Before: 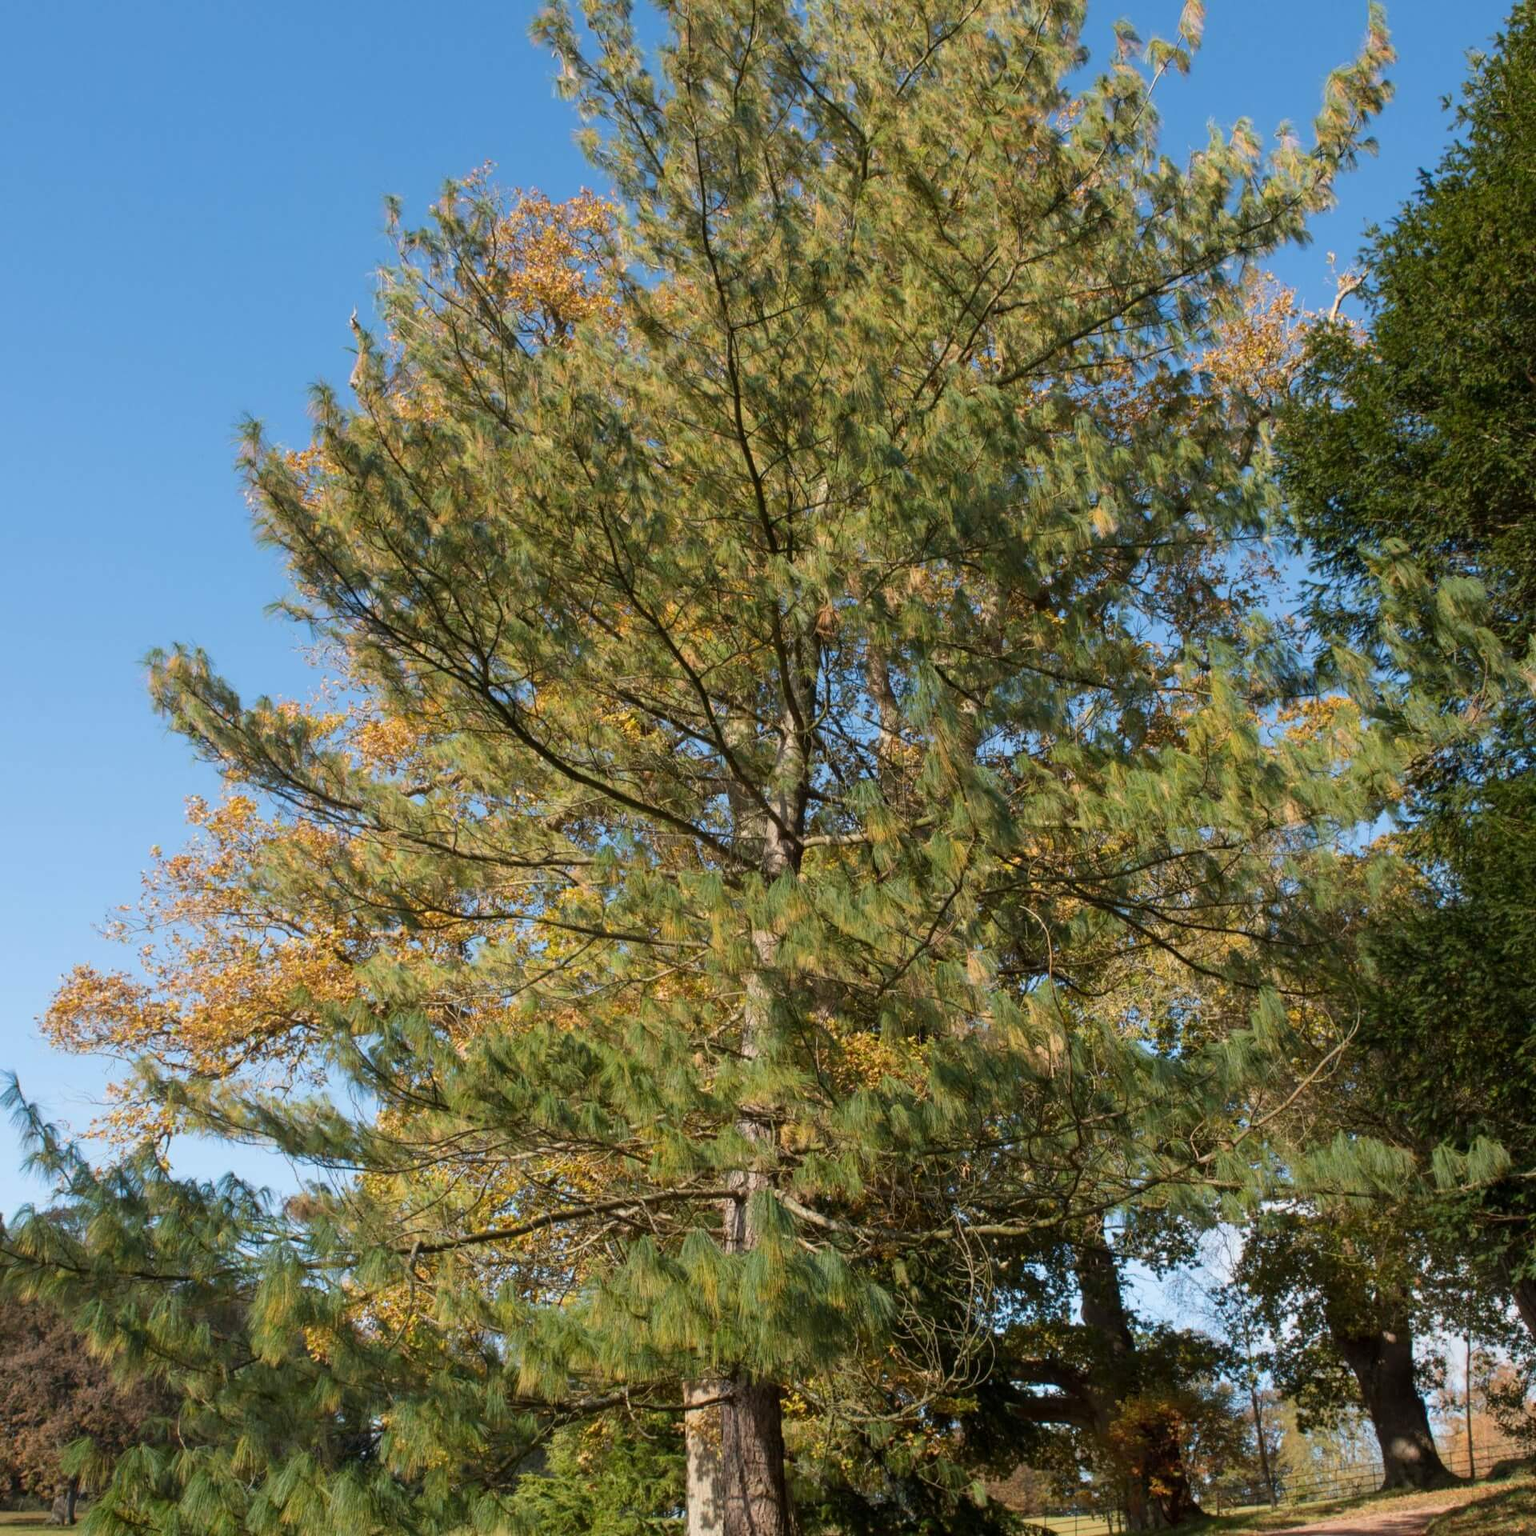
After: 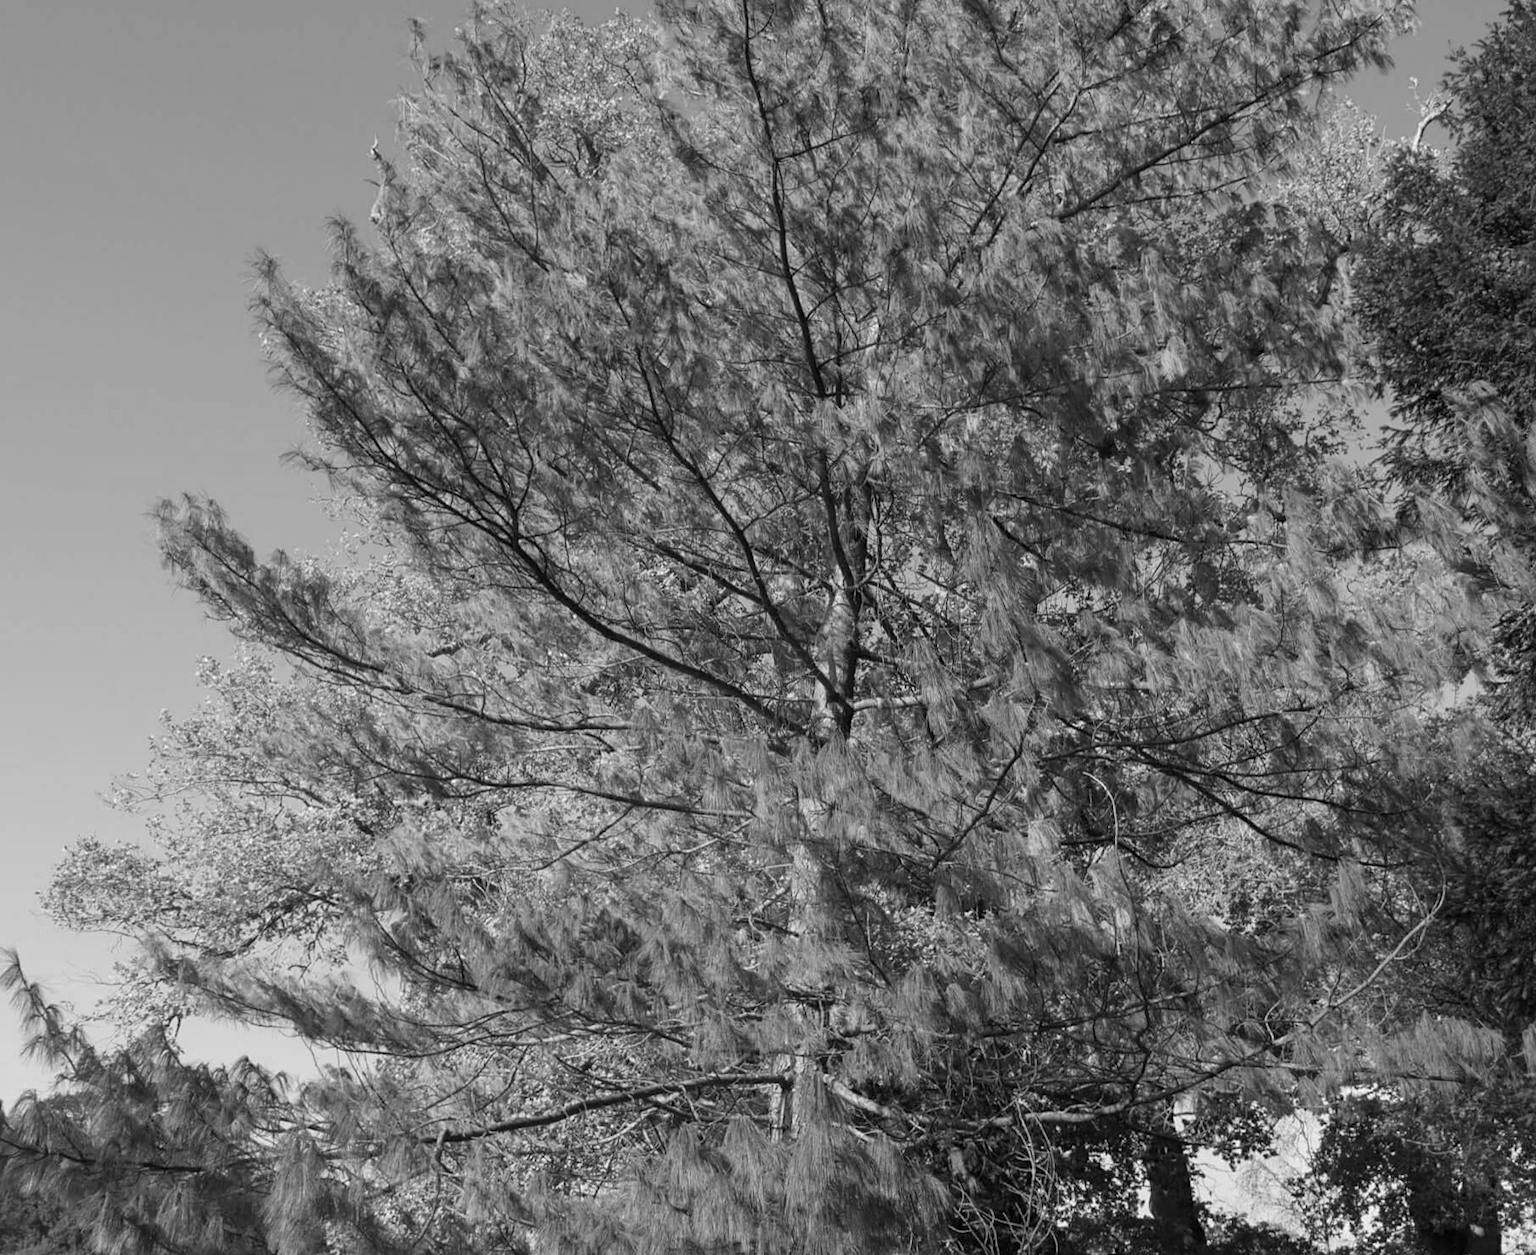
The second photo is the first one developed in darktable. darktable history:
sharpen: amount 0.215
crop and rotate: angle 0.064°, top 11.668%, right 5.814%, bottom 11.335%
color calibration: output gray [0.714, 0.278, 0, 0], x 0.369, y 0.382, temperature 4316.5 K
